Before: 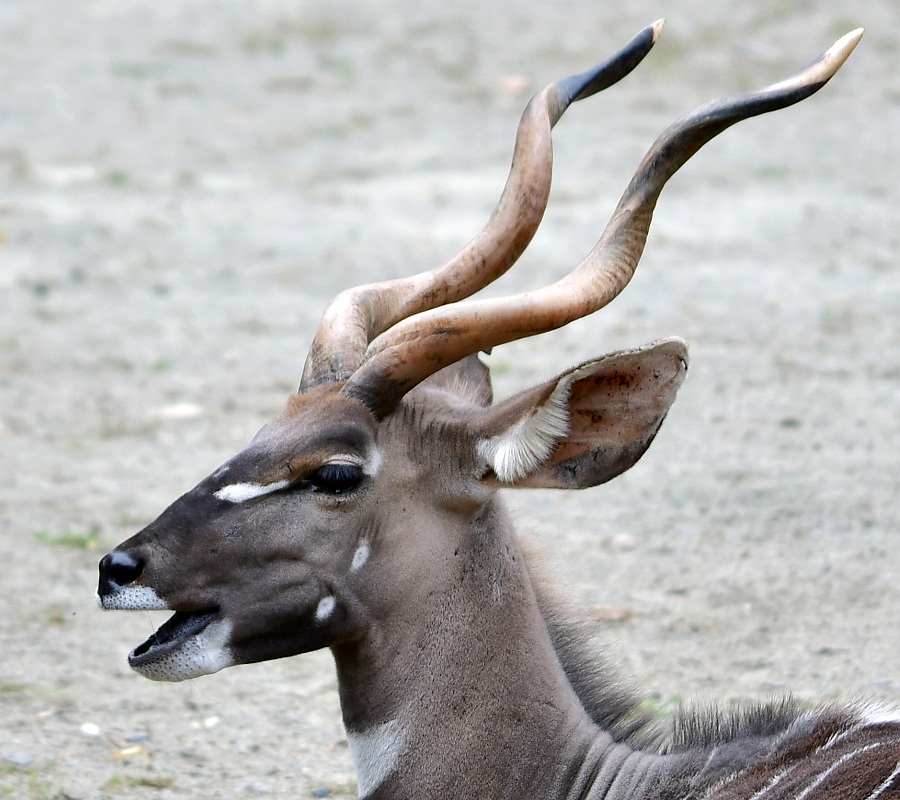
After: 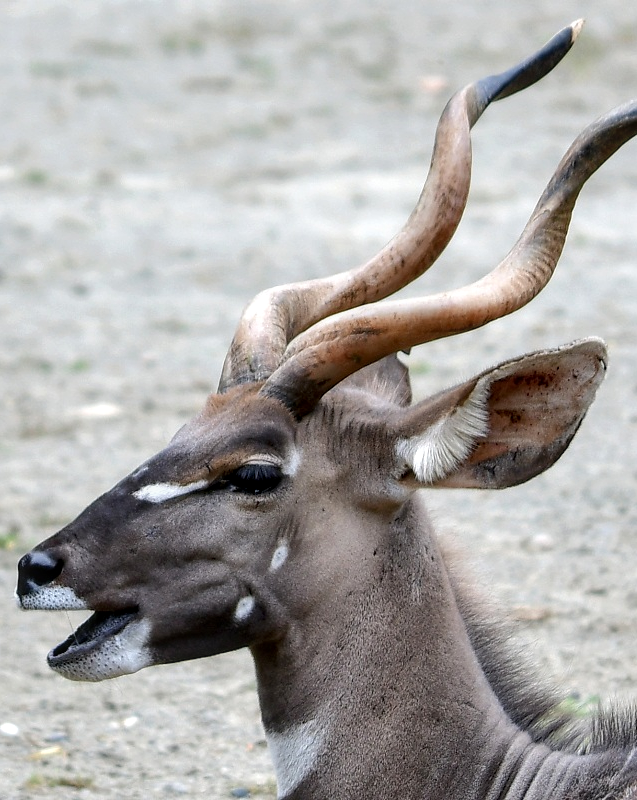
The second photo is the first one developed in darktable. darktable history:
crop and rotate: left 9.061%, right 20.142%
local contrast: on, module defaults
